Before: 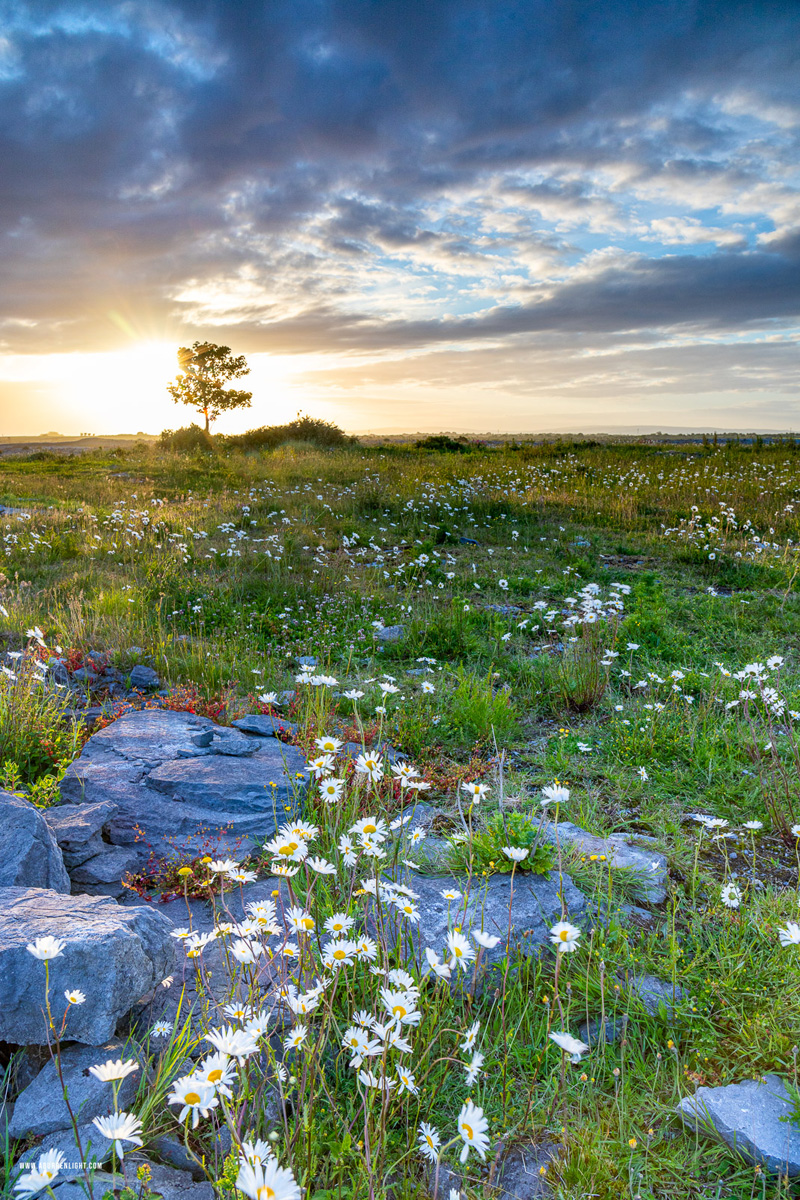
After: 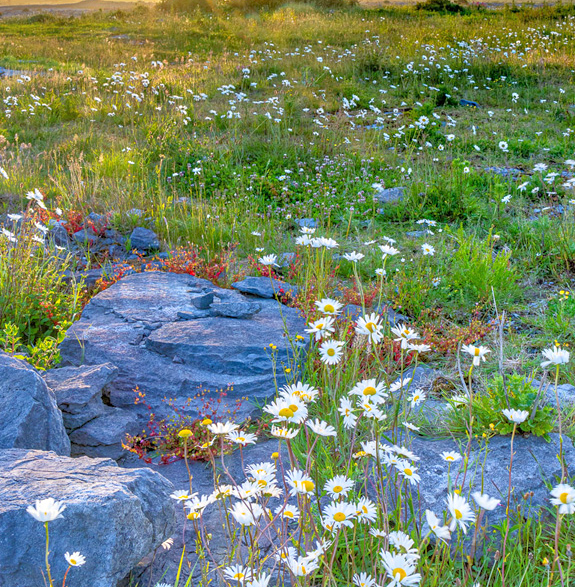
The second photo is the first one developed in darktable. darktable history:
tone equalizer: -7 EV 0.149 EV, -6 EV 0.617 EV, -5 EV 1.12 EV, -4 EV 1.31 EV, -3 EV 1.16 EV, -2 EV 0.6 EV, -1 EV 0.162 EV
crop: top 36.507%, right 28.091%, bottom 14.569%
shadows and highlights: shadows -41.48, highlights 62.46, soften with gaussian
